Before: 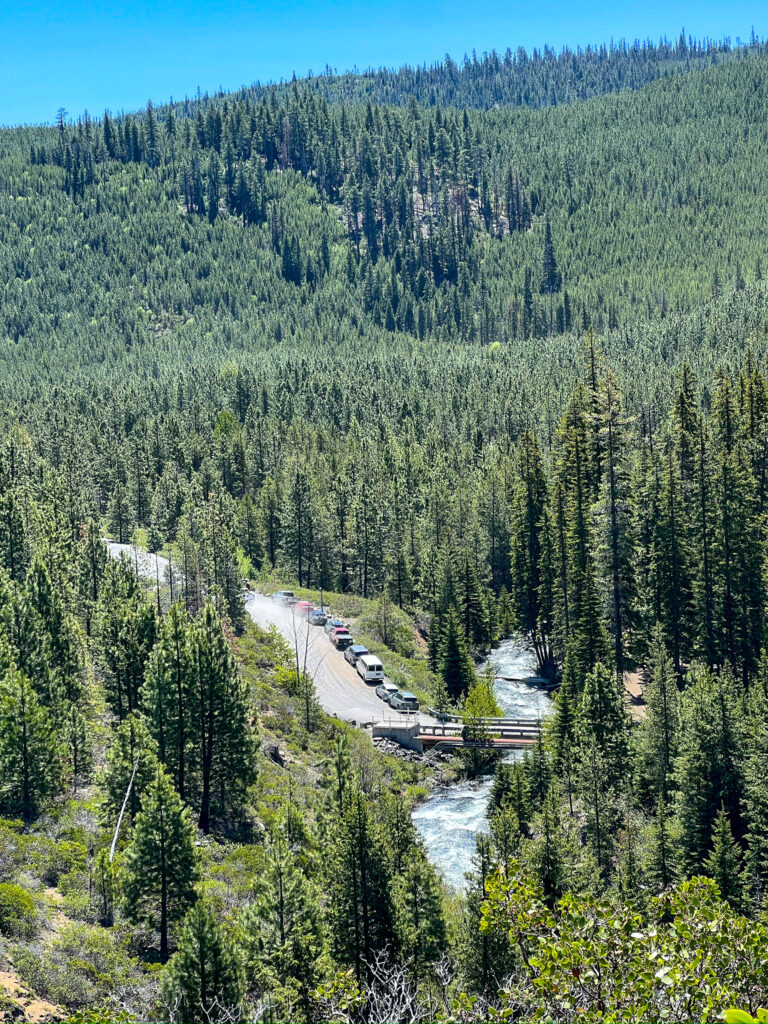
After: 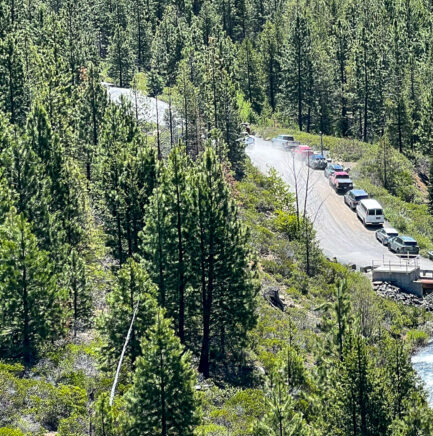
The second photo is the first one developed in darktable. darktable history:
crop: top 44.559%, right 43.551%, bottom 12.784%
